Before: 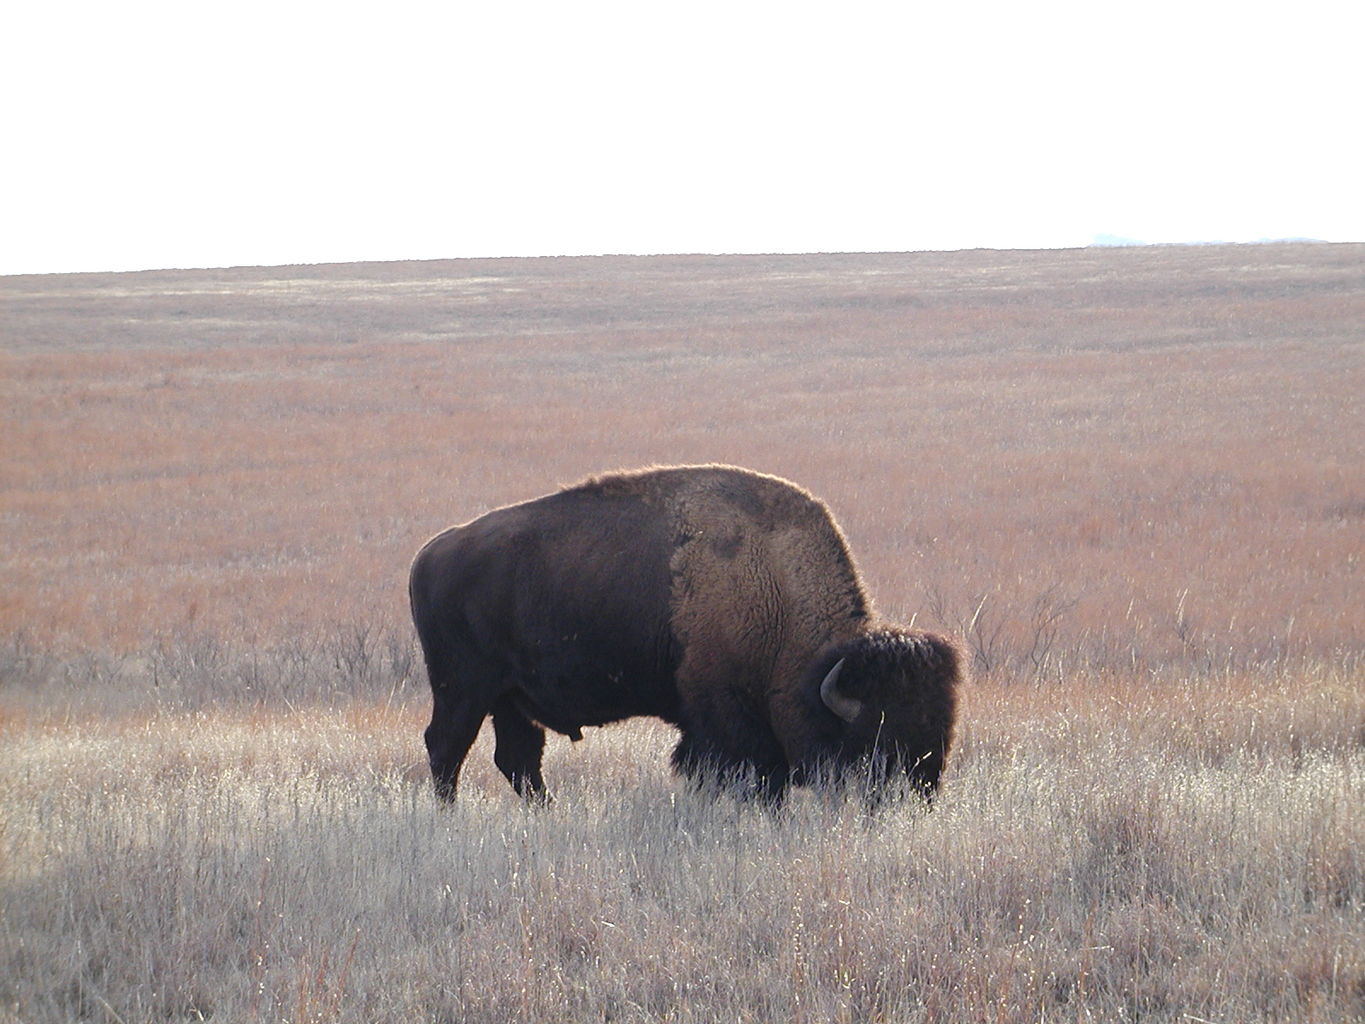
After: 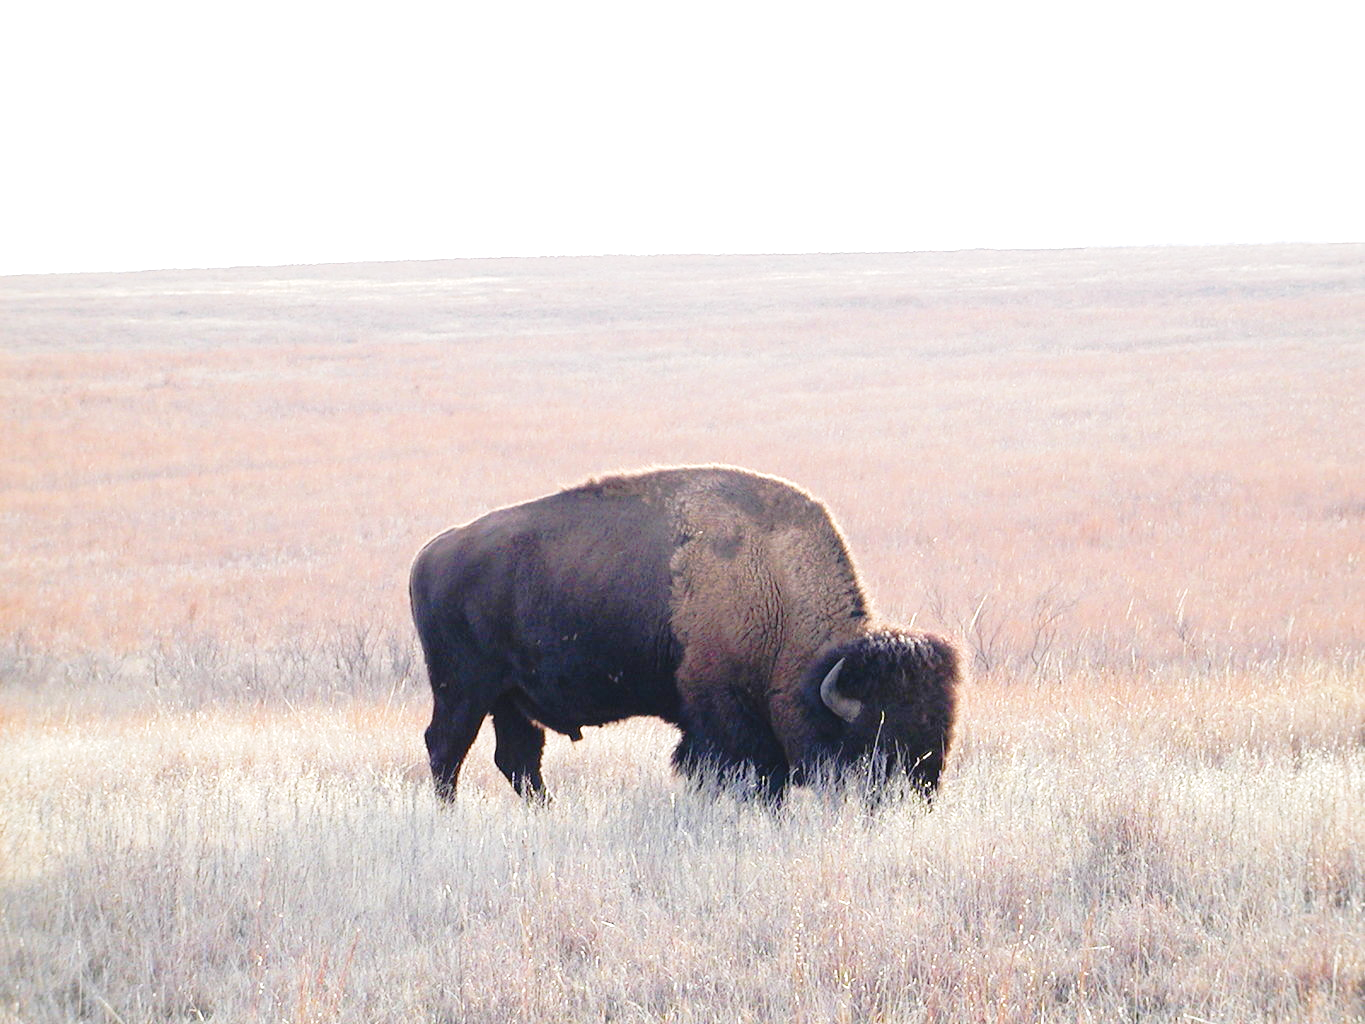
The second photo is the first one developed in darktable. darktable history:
exposure: exposure 0.781 EV, compensate highlight preservation false
velvia: strength 14.96%
tone curve: curves: ch0 [(0, 0) (0.168, 0.142) (0.359, 0.44) (0.469, 0.544) (0.634, 0.722) (0.858, 0.903) (1, 0.968)]; ch1 [(0, 0) (0.437, 0.453) (0.472, 0.47) (0.502, 0.502) (0.54, 0.534) (0.57, 0.592) (0.618, 0.66) (0.699, 0.749) (0.859, 0.919) (1, 1)]; ch2 [(0, 0) (0.33, 0.301) (0.421, 0.443) (0.476, 0.498) (0.505, 0.503) (0.547, 0.557) (0.586, 0.634) (0.608, 0.676) (1, 1)], preserve colors none
